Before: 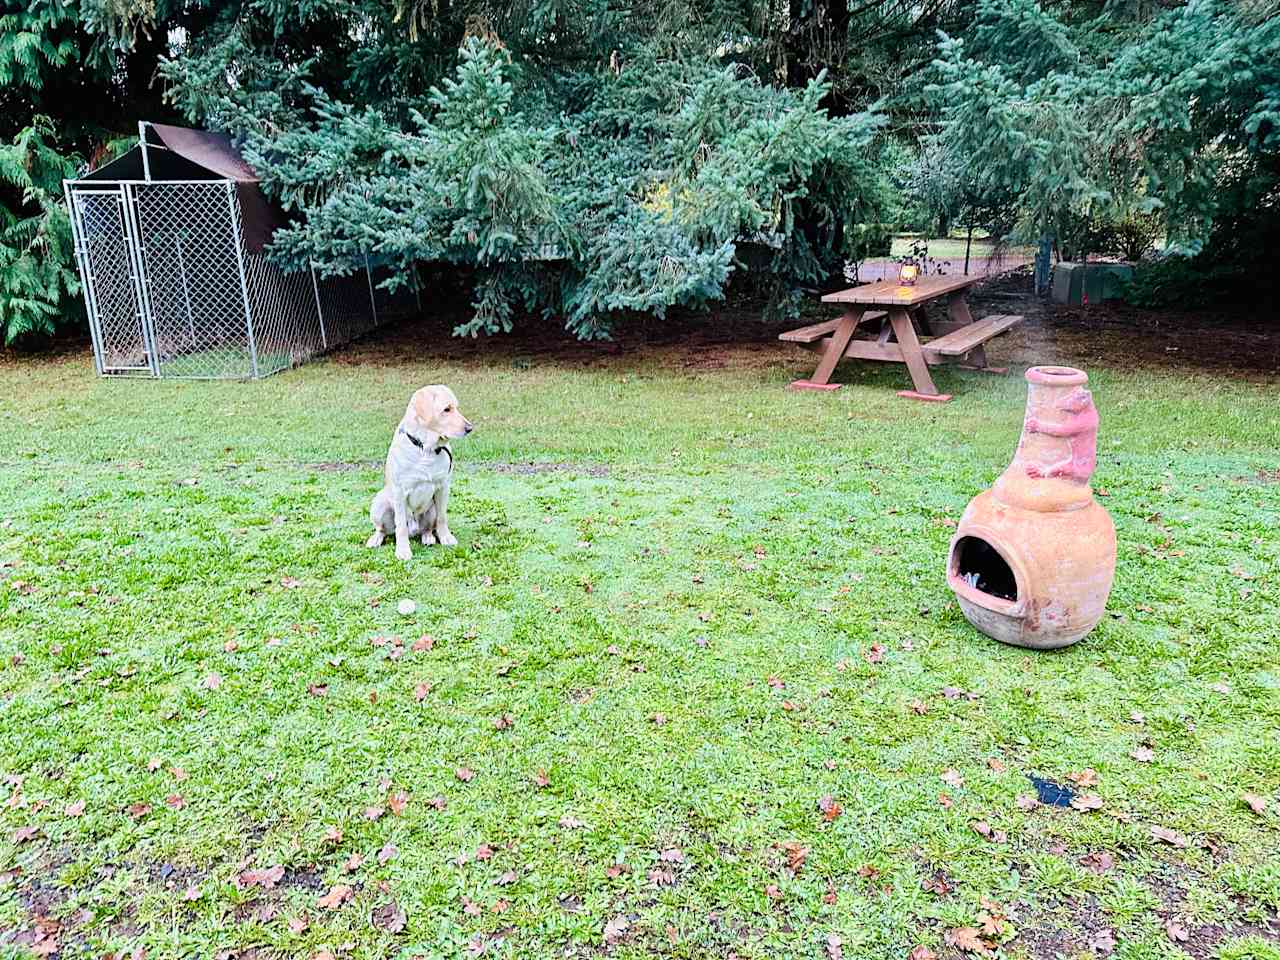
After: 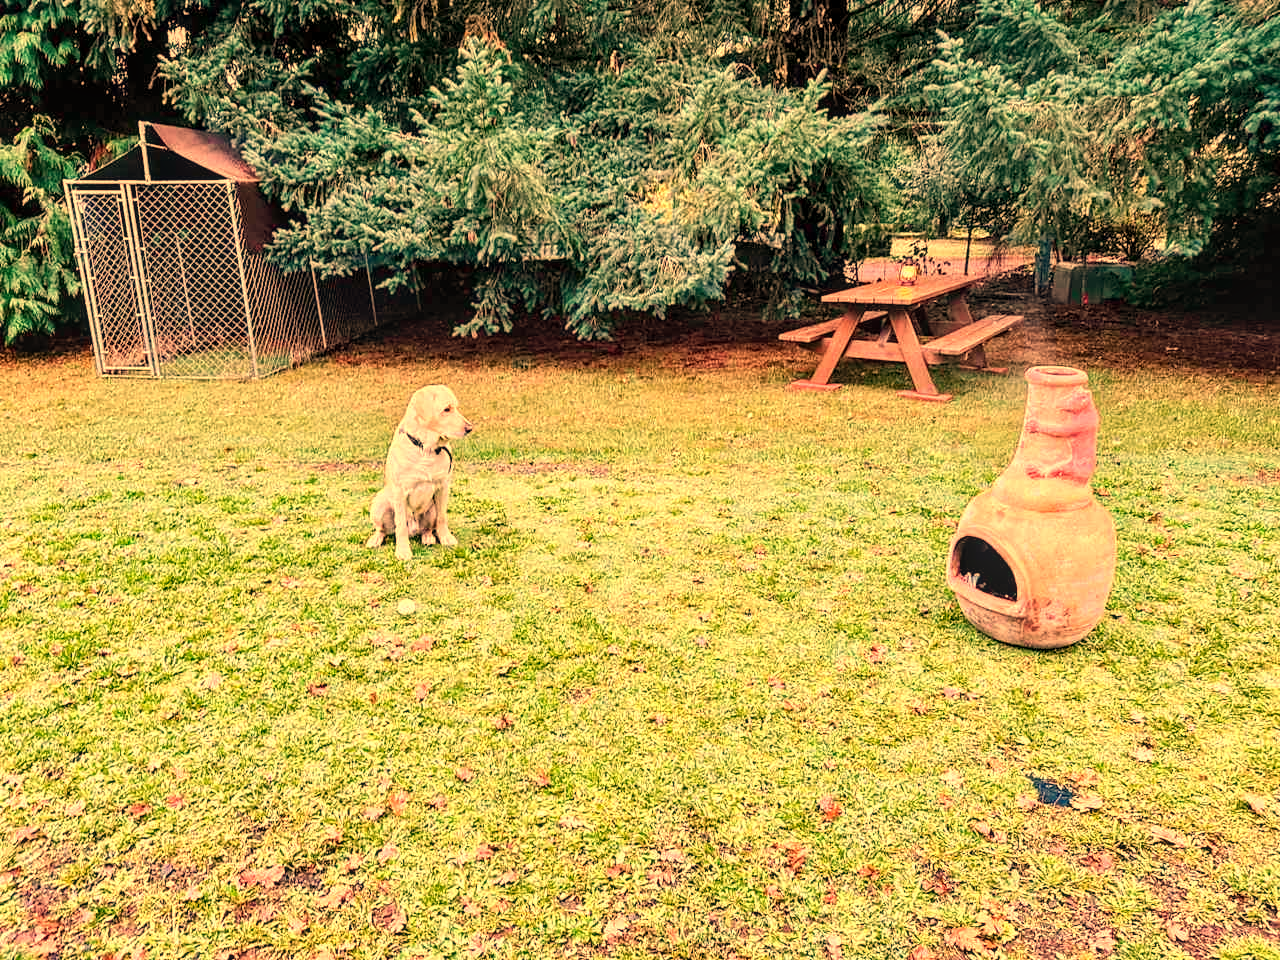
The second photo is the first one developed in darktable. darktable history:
white balance: red 1.467, blue 0.684
local contrast: on, module defaults
